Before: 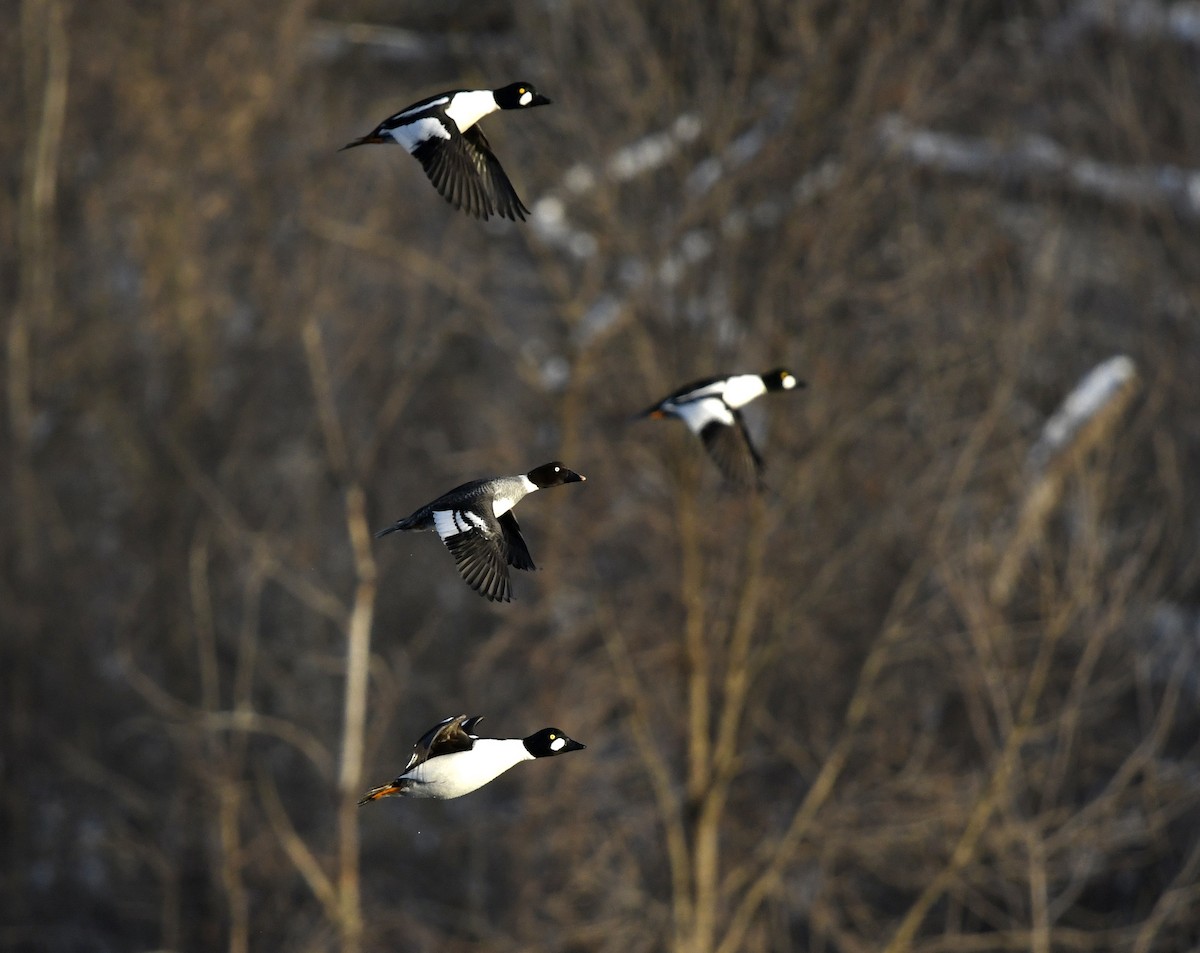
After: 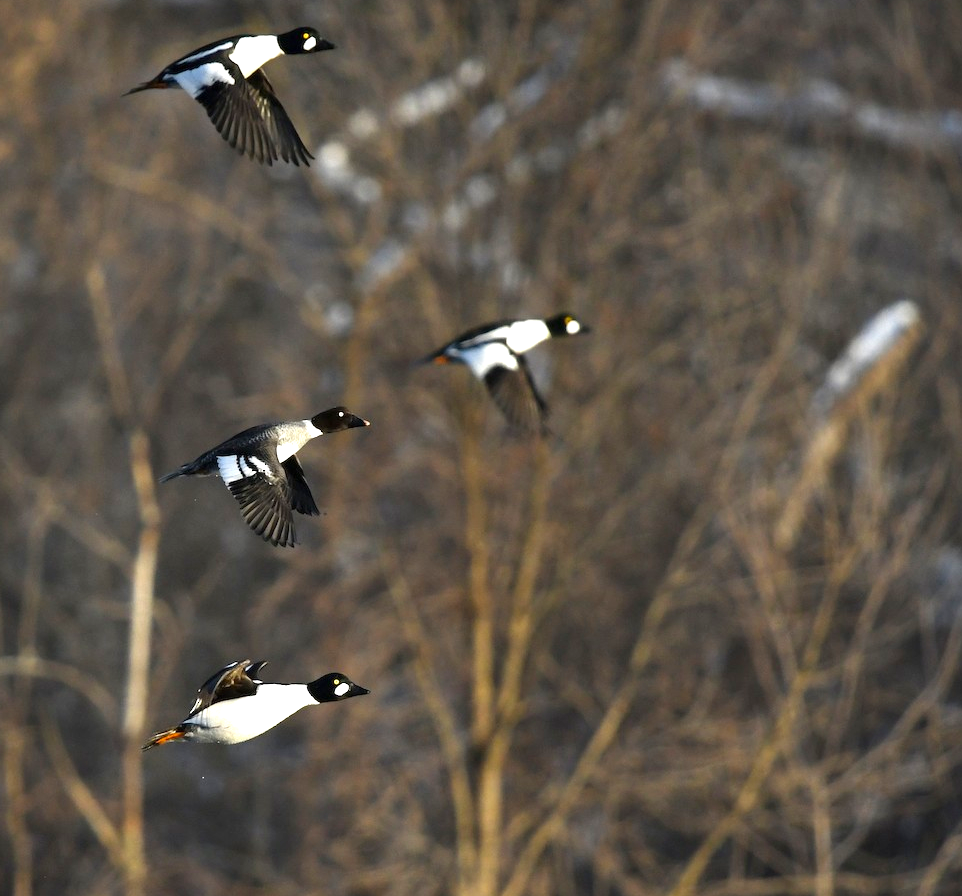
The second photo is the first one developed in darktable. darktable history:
crop and rotate: left 18.036%, top 5.881%, right 1.758%
exposure: black level correction 0, exposure 0.7 EV, compensate exposure bias true, compensate highlight preservation false
